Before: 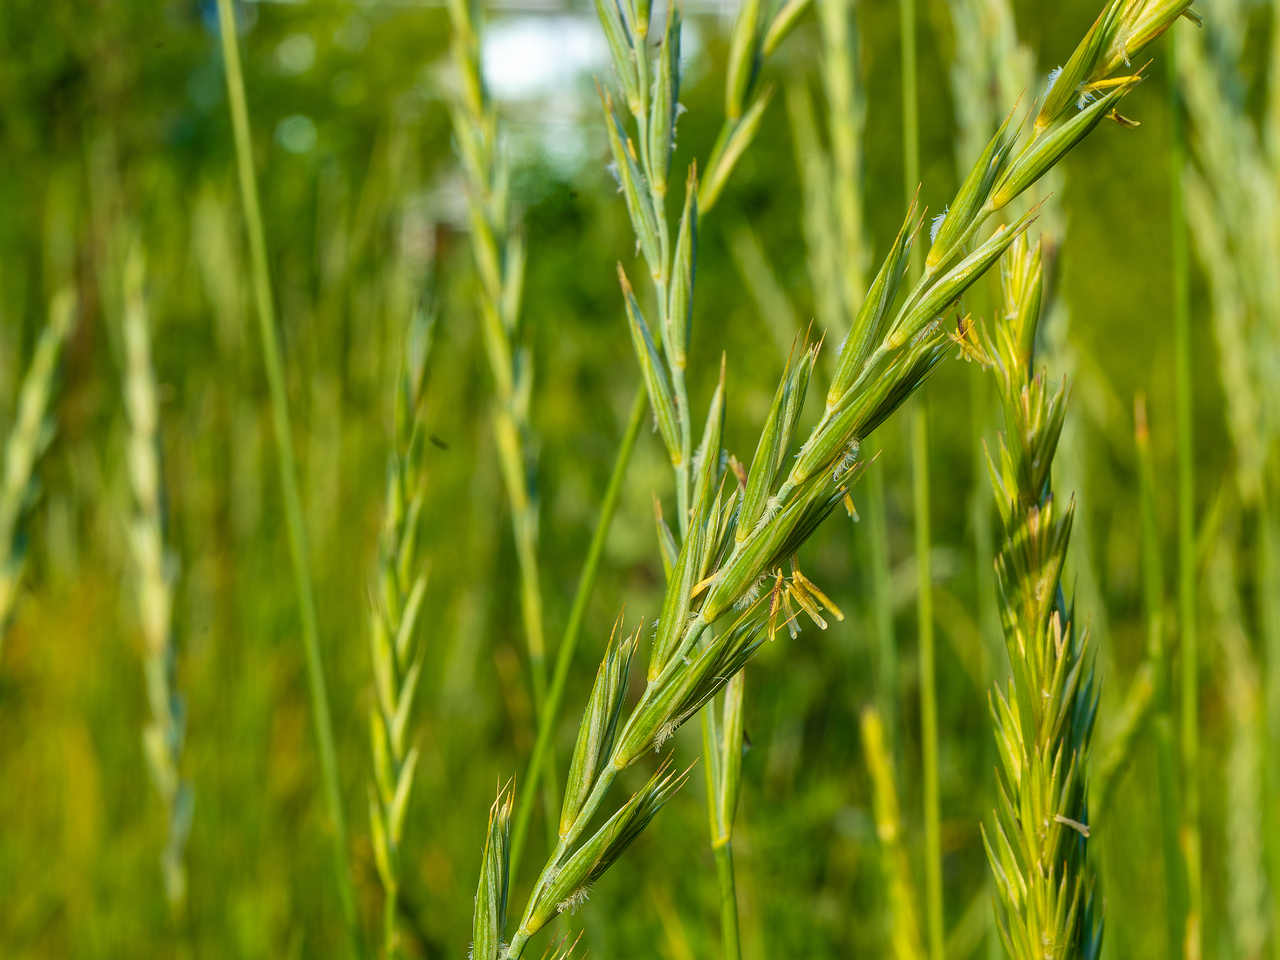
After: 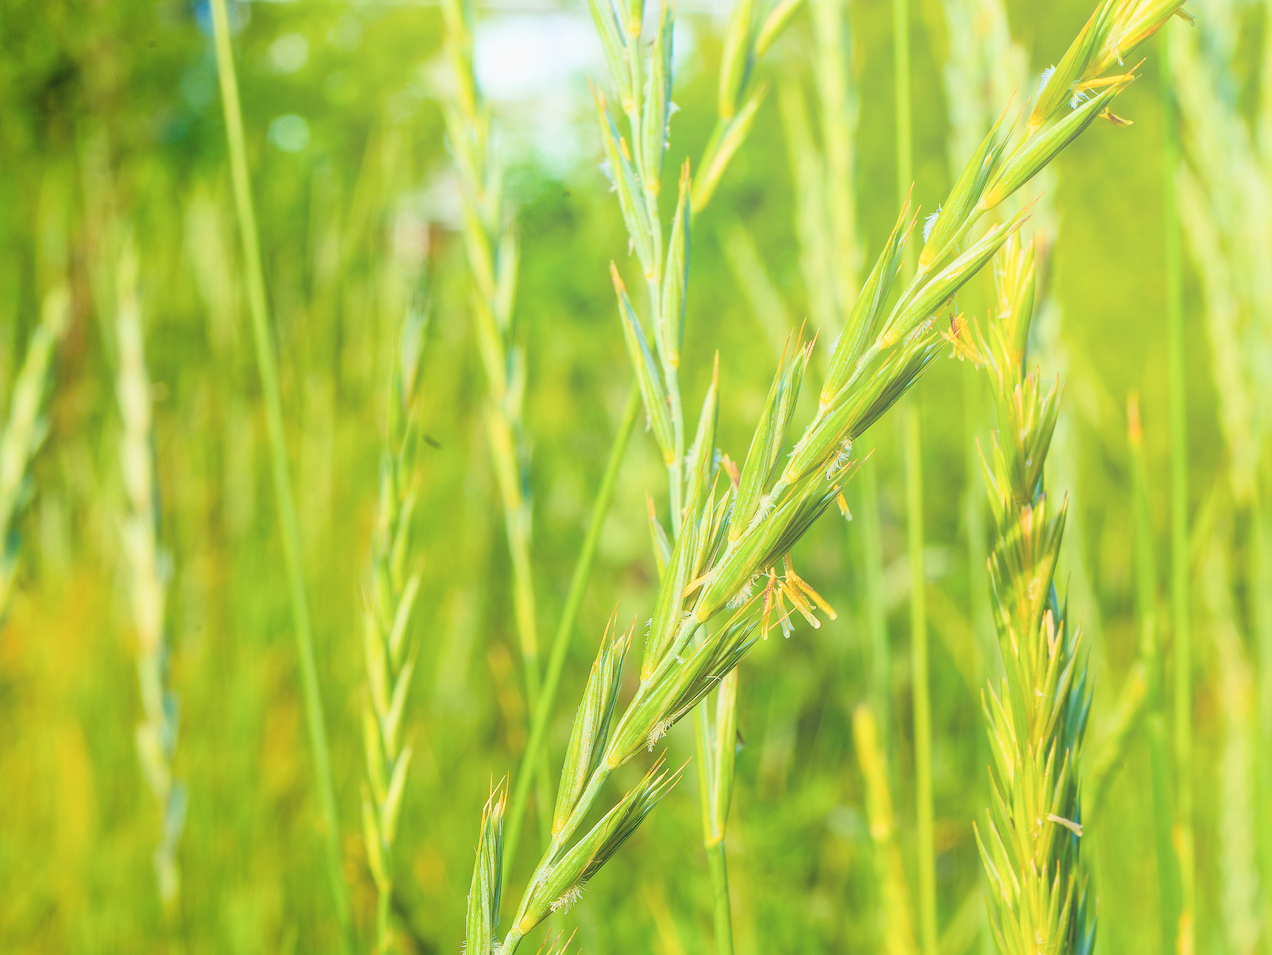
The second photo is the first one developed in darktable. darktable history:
exposure: black level correction 0, exposure 1.2 EV, compensate highlight preservation false
crop and rotate: left 0.614%, top 0.179%, bottom 0.309%
bloom: size 40%
white balance: emerald 1
filmic rgb: black relative exposure -7.65 EV, white relative exposure 4.56 EV, hardness 3.61
